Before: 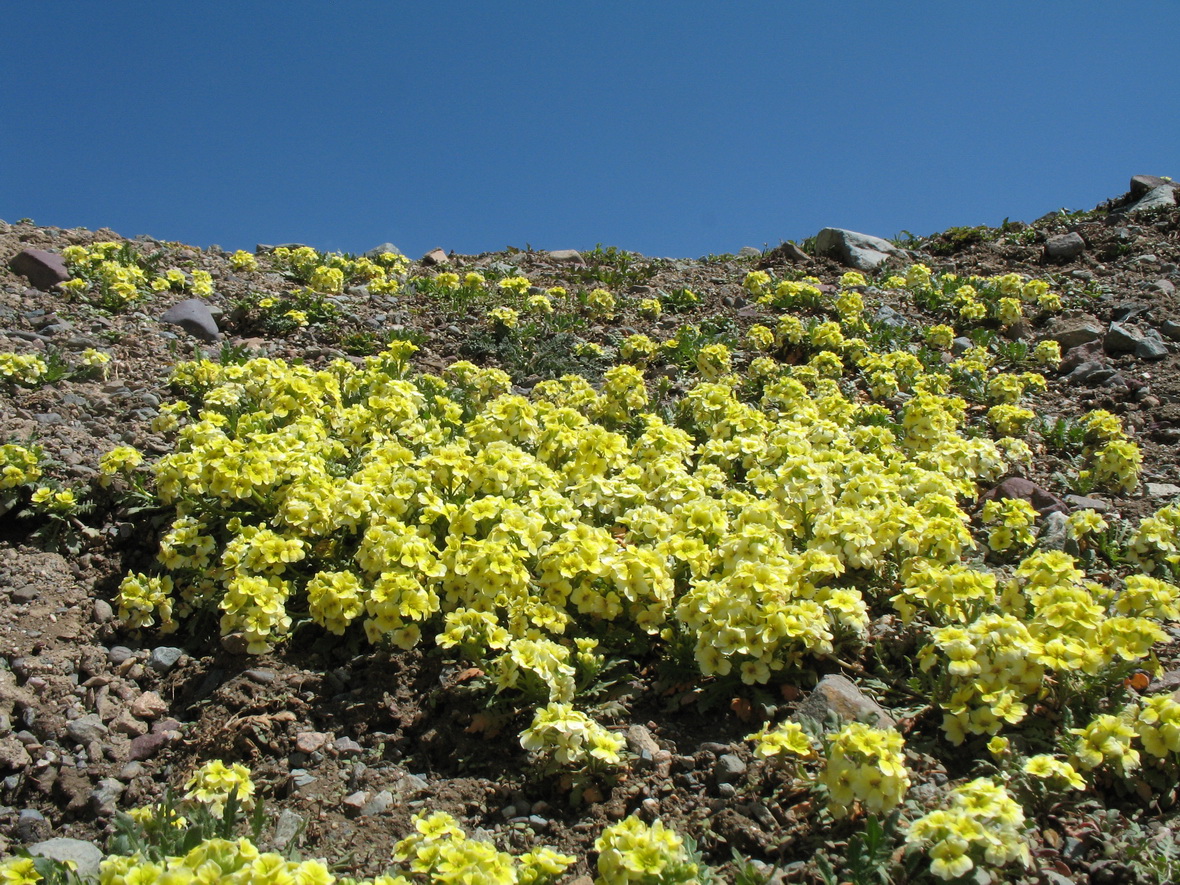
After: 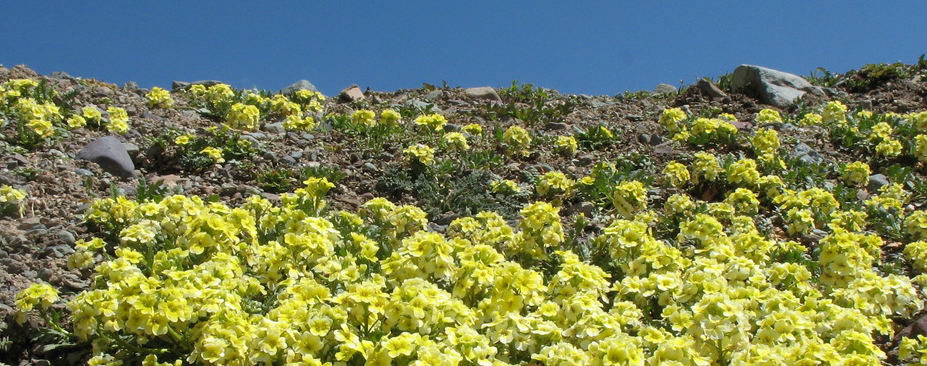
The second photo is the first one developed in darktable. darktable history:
crop: left 7.176%, top 18.456%, right 14.259%, bottom 40.103%
